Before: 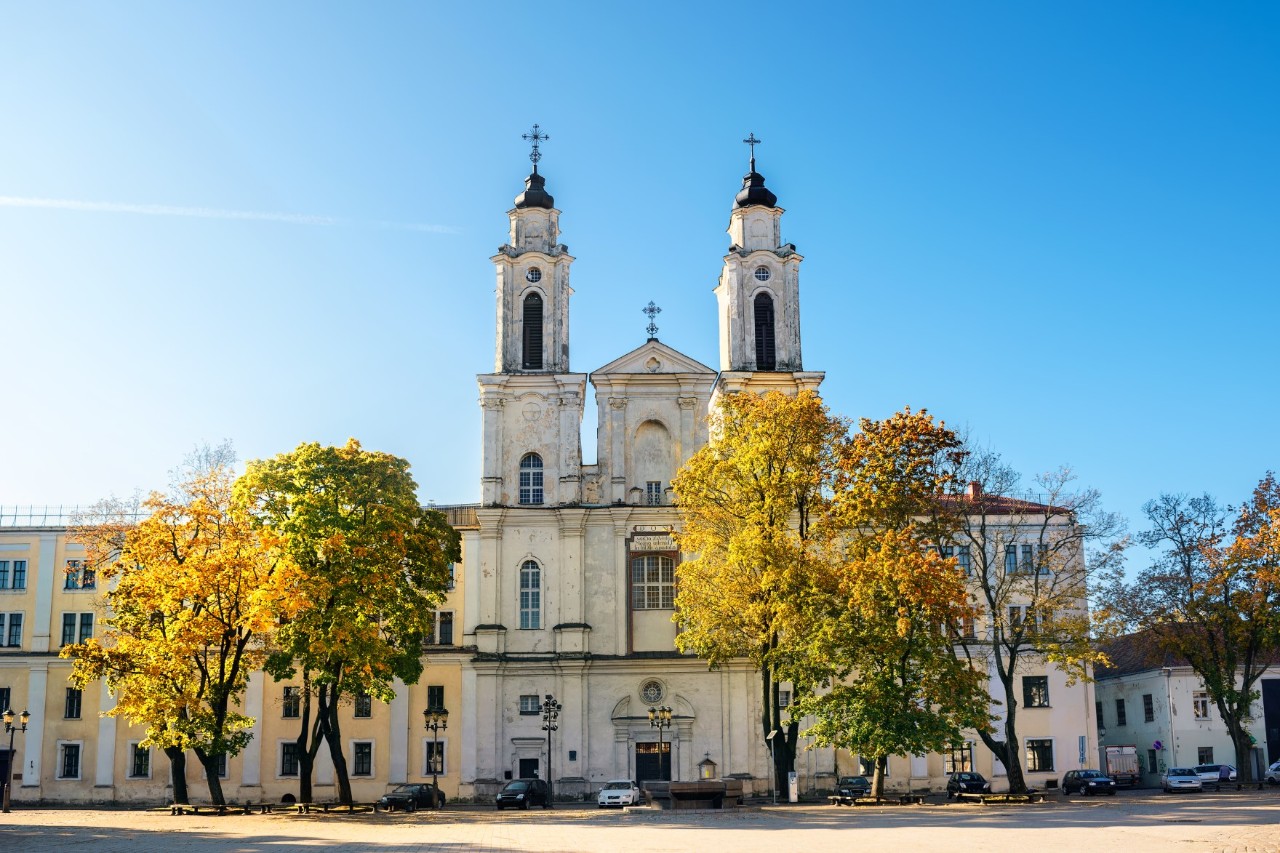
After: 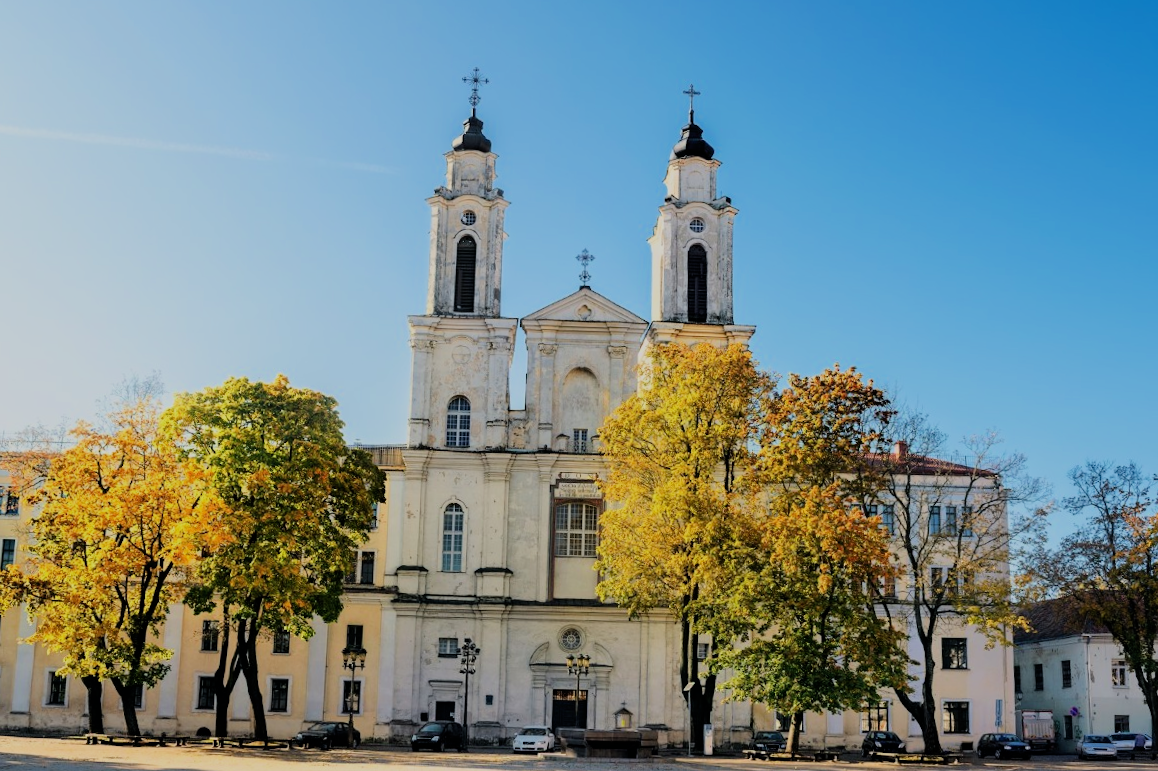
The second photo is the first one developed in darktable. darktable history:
crop and rotate: angle -2.16°, left 3.094%, top 3.777%, right 1.347%, bottom 0.713%
filmic rgb: black relative exposure -7.17 EV, white relative exposure 5.38 EV, hardness 3.02, color science v6 (2022), iterations of high-quality reconstruction 0
